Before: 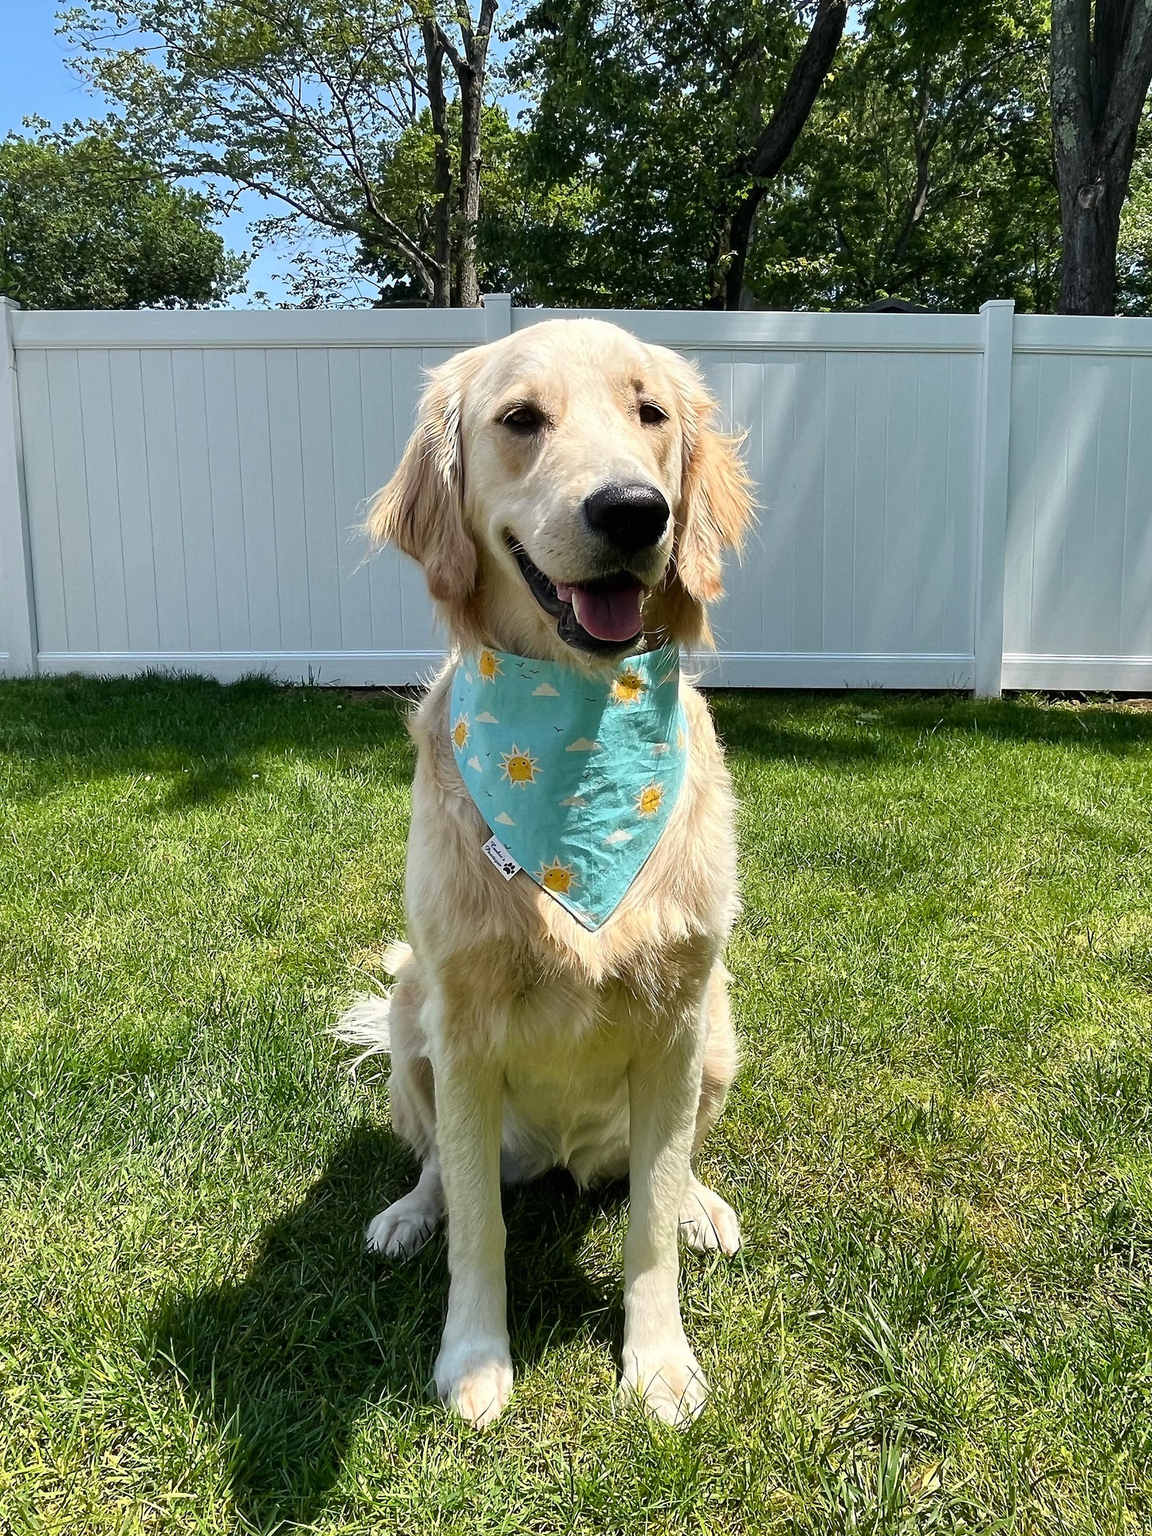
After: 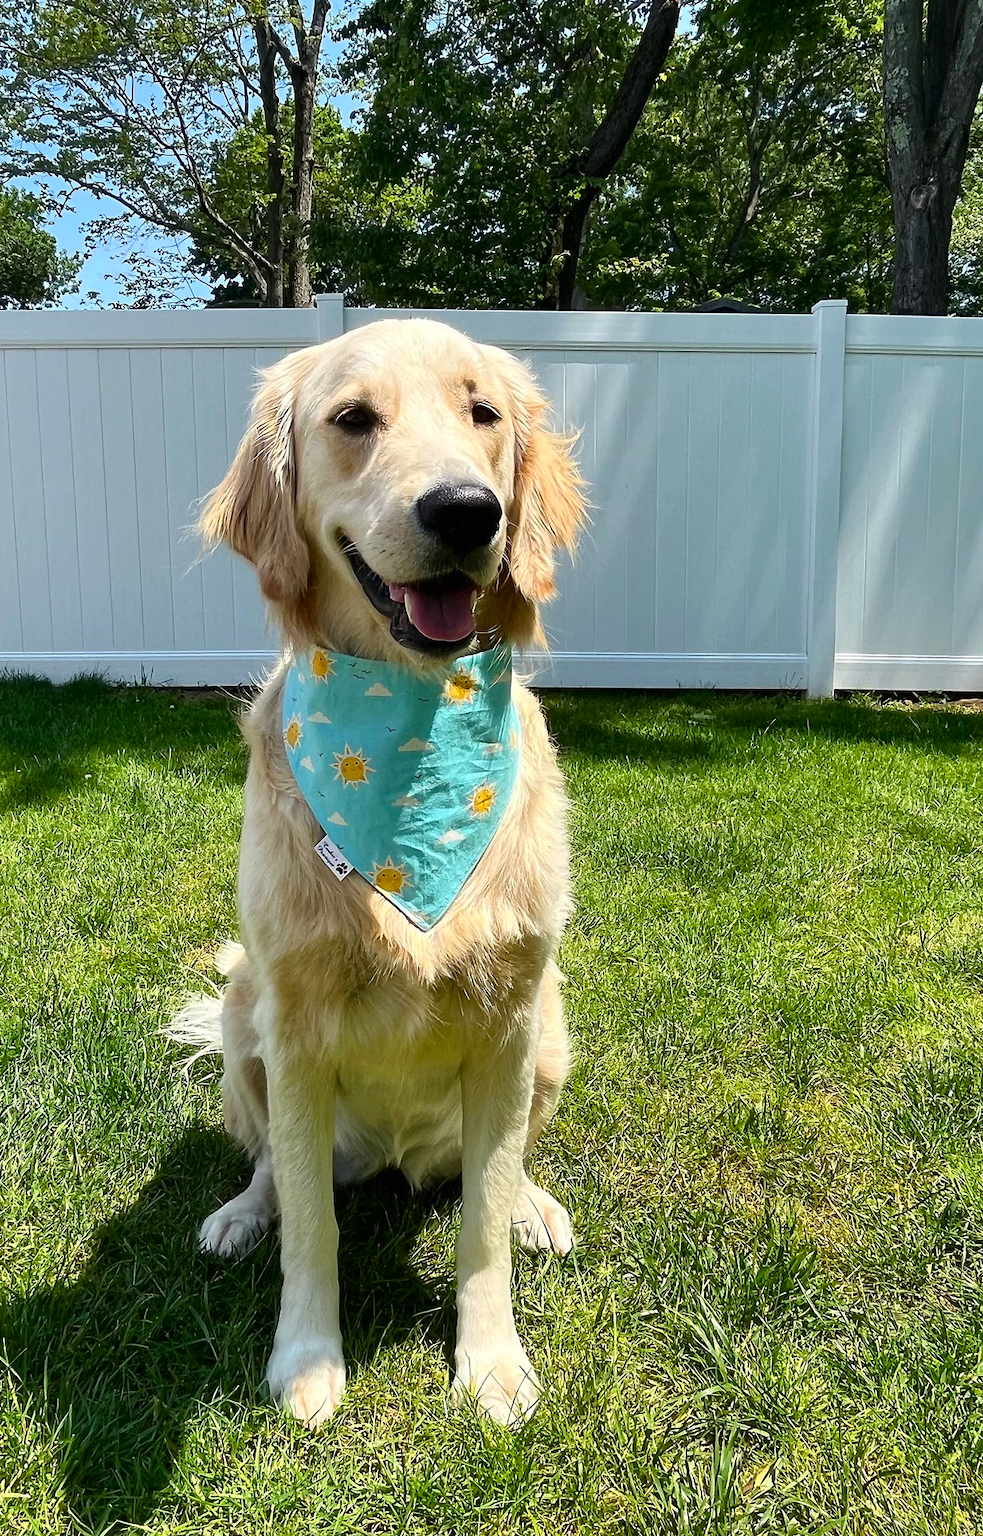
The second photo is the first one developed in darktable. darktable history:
contrast brightness saturation: contrast 0.08, saturation 0.2
crop and rotate: left 14.584%
